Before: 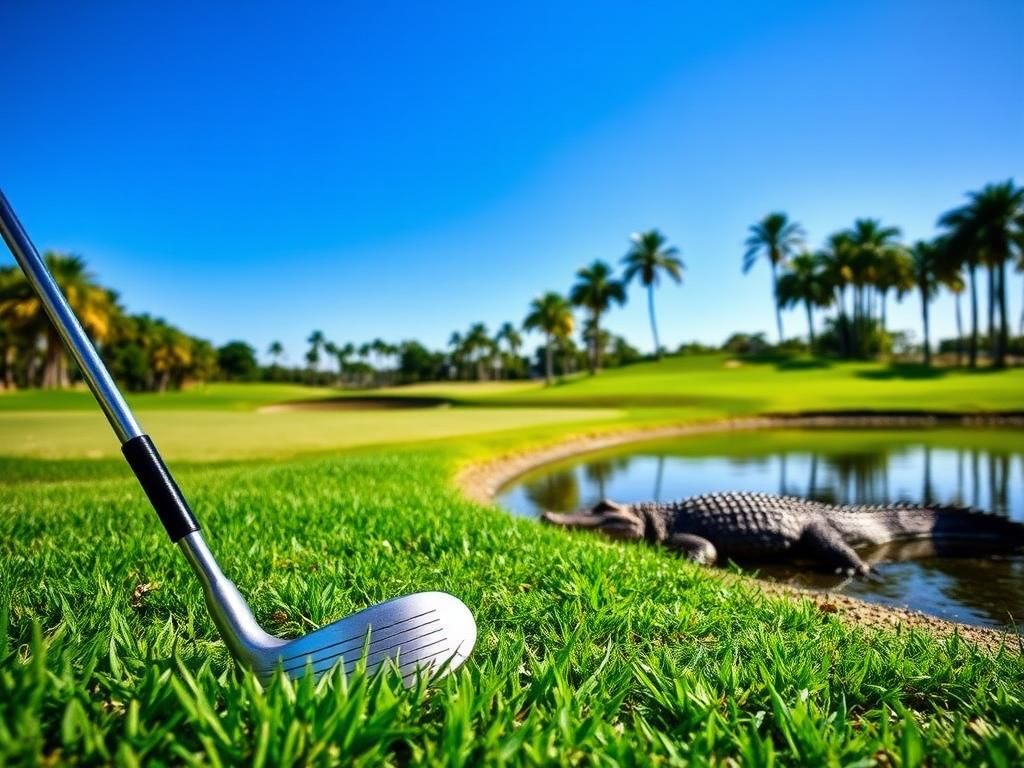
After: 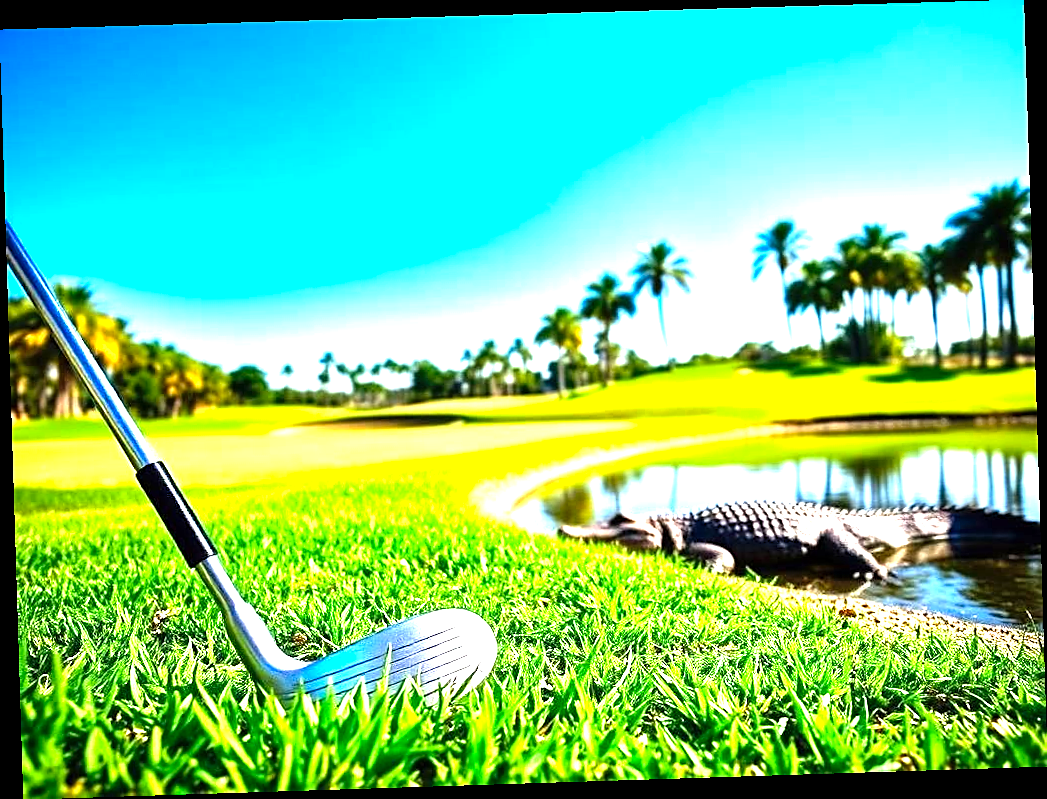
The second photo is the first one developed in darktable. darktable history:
sharpen: on, module defaults
rotate and perspective: rotation -1.77°, lens shift (horizontal) 0.004, automatic cropping off
levels: levels [0, 0.281, 0.562]
